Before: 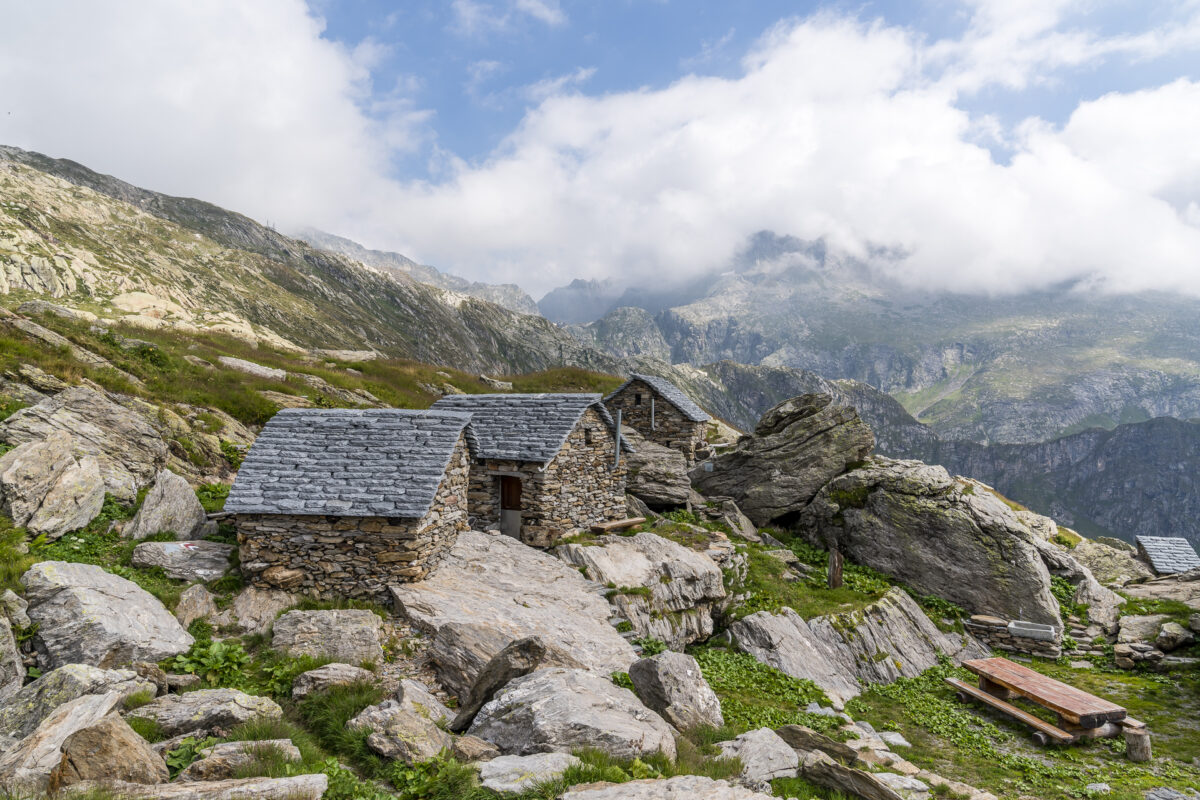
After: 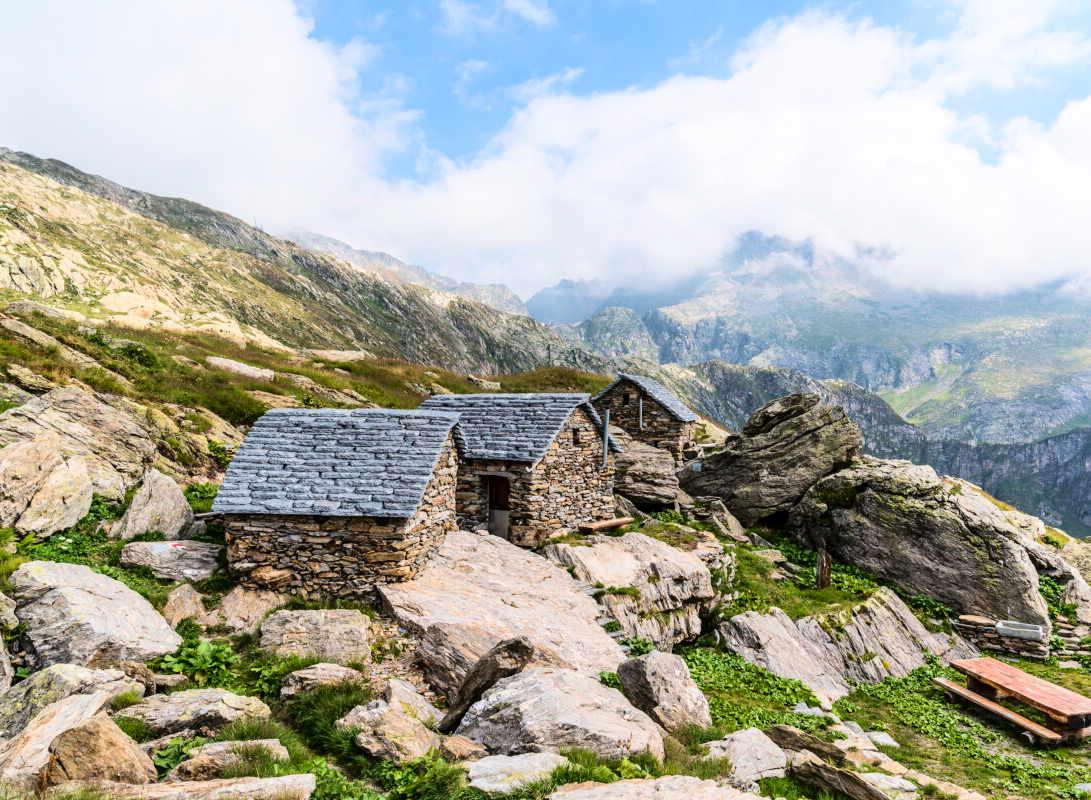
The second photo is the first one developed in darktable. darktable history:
velvia: on, module defaults
crop and rotate: left 1.004%, right 8.046%
base curve: curves: ch0 [(0, 0) (0.036, 0.025) (0.121, 0.166) (0.206, 0.329) (0.605, 0.79) (1, 1)]
